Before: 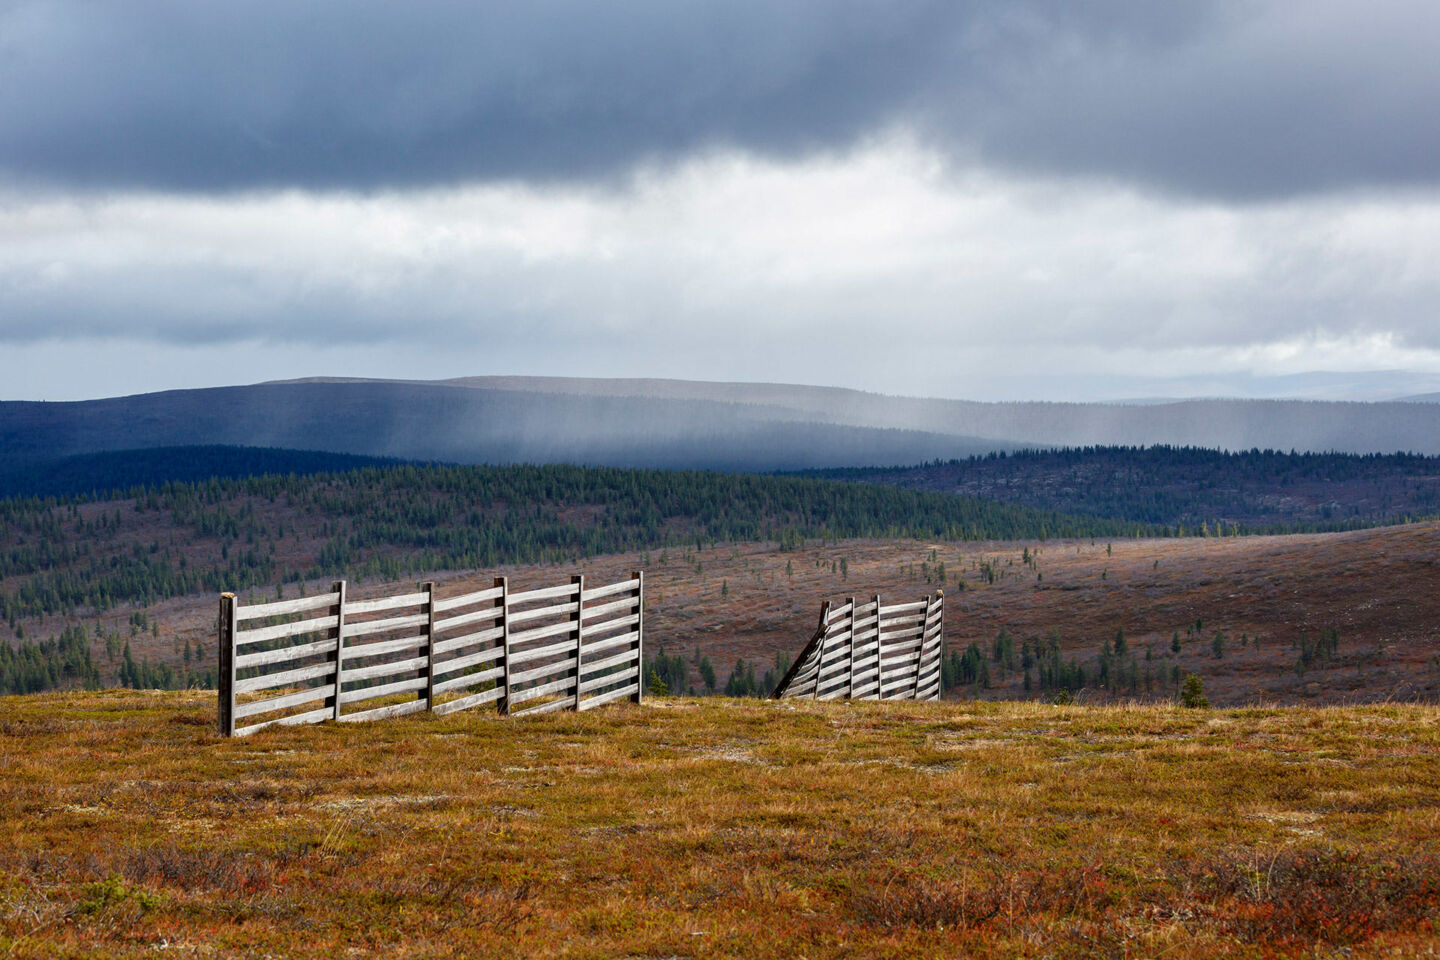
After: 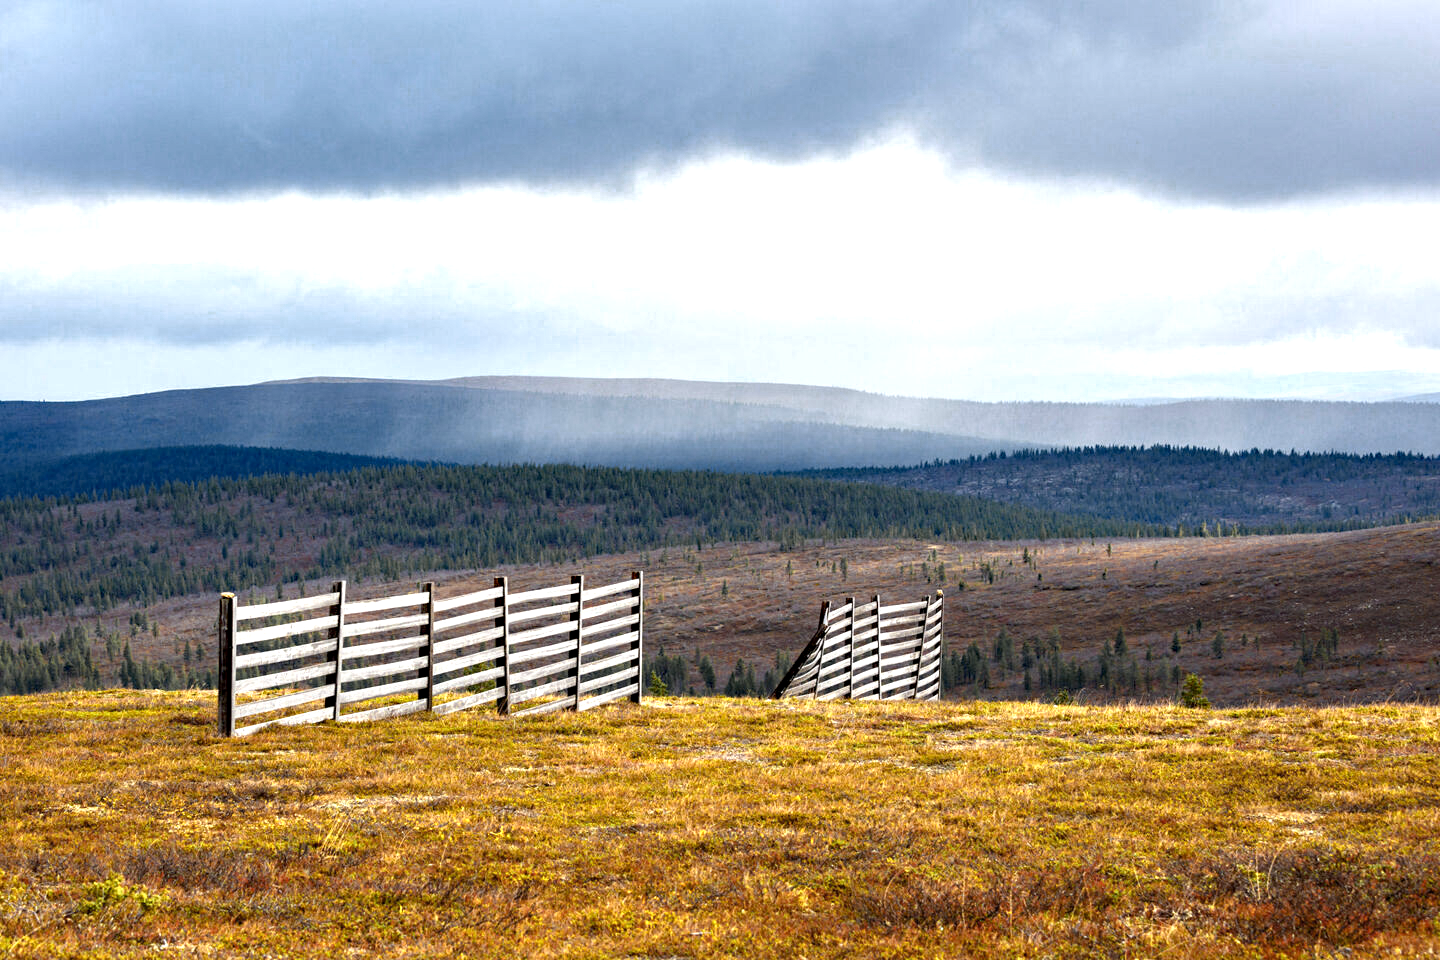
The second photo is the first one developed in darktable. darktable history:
haze removal: strength 0.295, distance 0.246, compatibility mode true, adaptive false
color zones: curves: ch0 [(0.004, 0.306) (0.107, 0.448) (0.252, 0.656) (0.41, 0.398) (0.595, 0.515) (0.768, 0.628)]; ch1 [(0.07, 0.323) (0.151, 0.452) (0.252, 0.608) (0.346, 0.221) (0.463, 0.189) (0.61, 0.368) (0.735, 0.395) (0.921, 0.412)]; ch2 [(0, 0.476) (0.132, 0.512) (0.243, 0.512) (0.397, 0.48) (0.522, 0.376) (0.634, 0.536) (0.761, 0.46)]
exposure: black level correction 0.001, exposure 0.674 EV, compensate exposure bias true, compensate highlight preservation false
